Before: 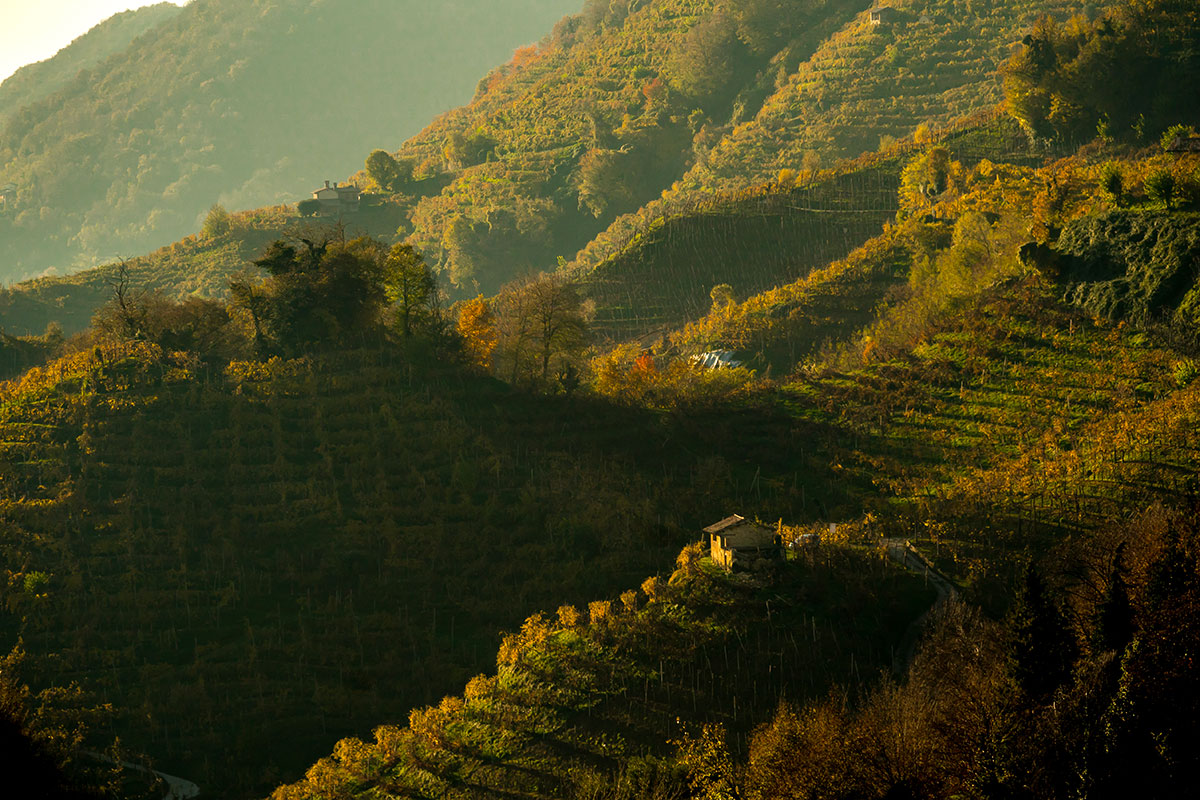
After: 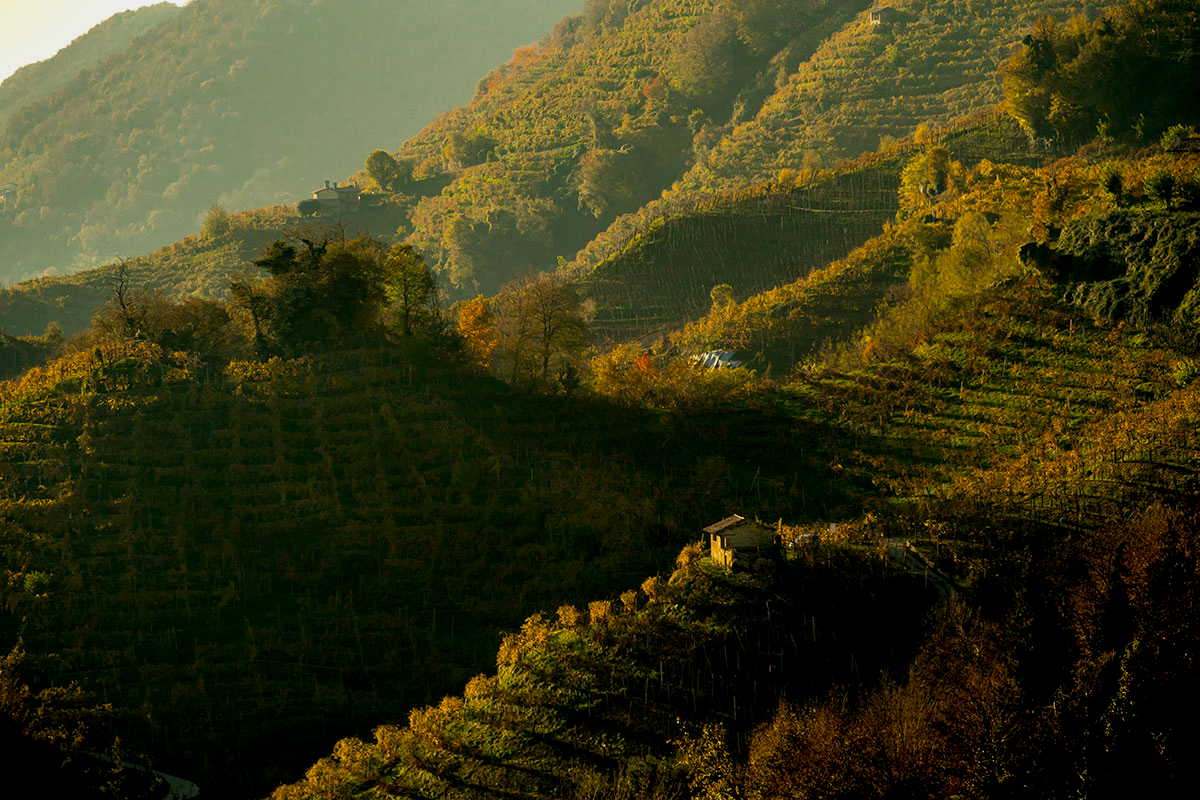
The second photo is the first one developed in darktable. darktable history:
base curve: curves: ch0 [(0, 0) (0.297, 0.298) (1, 1)], preserve colors none
exposure: black level correction 0.006, exposure -0.226 EV, compensate highlight preservation false
